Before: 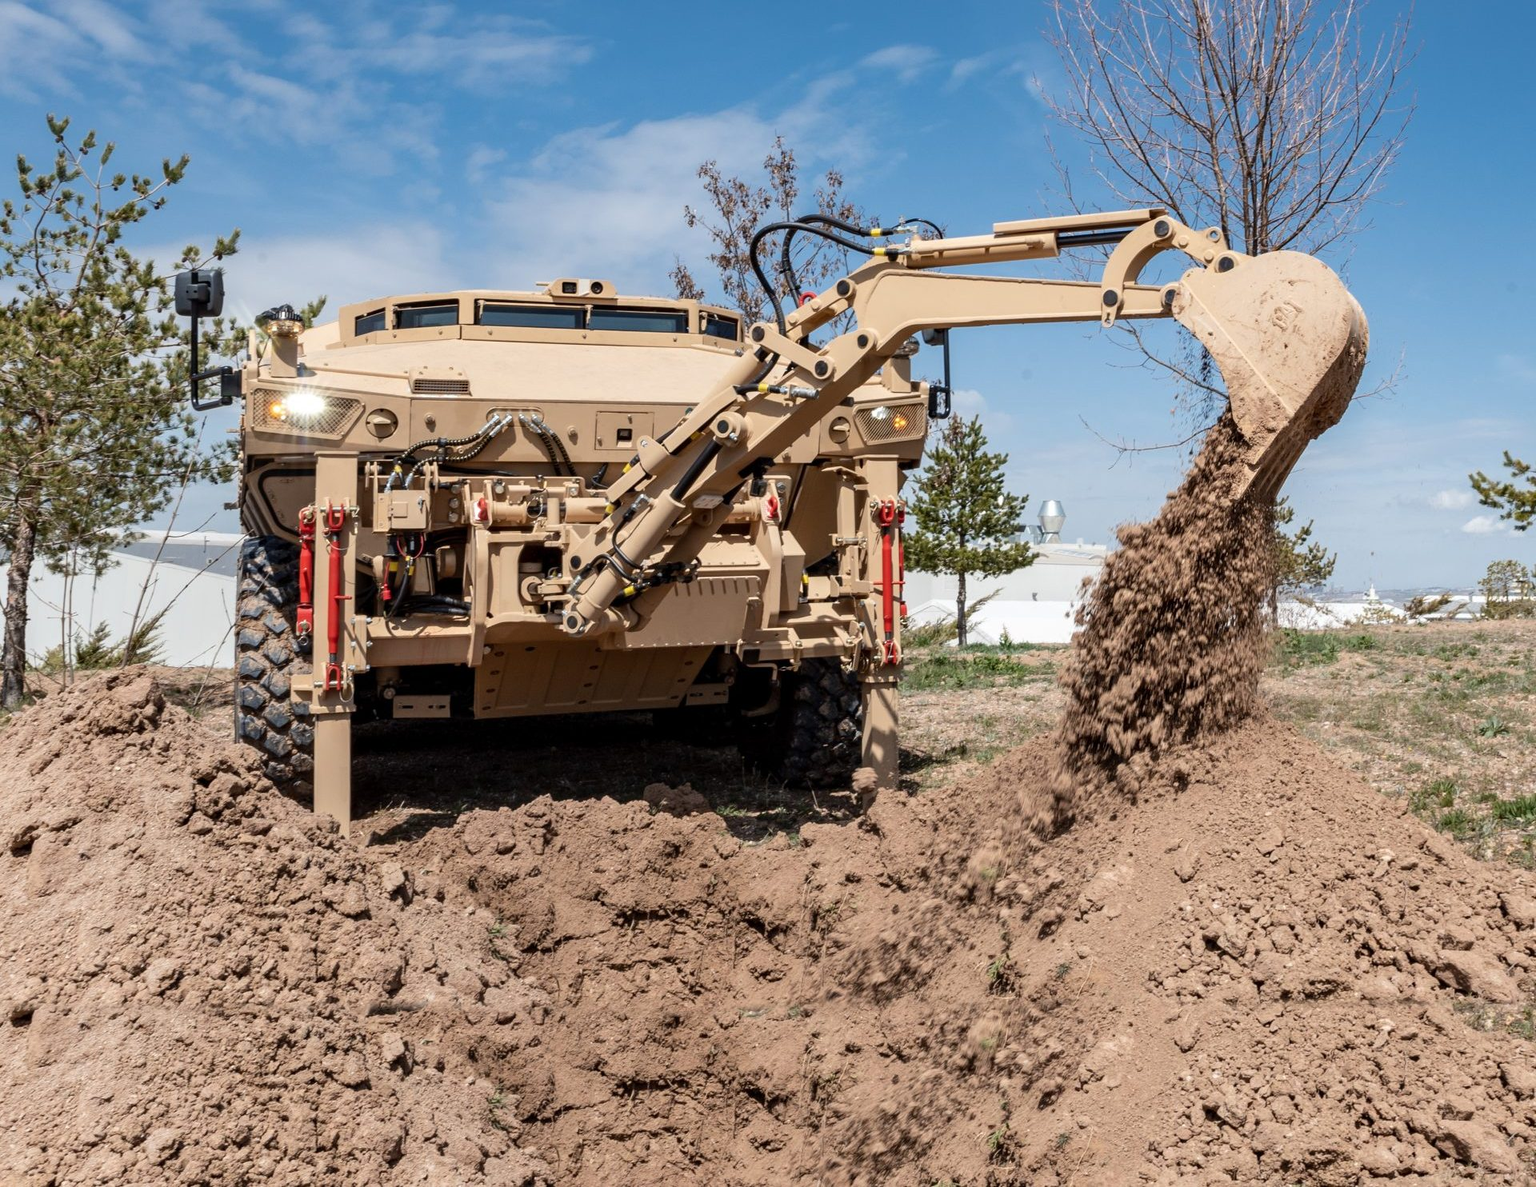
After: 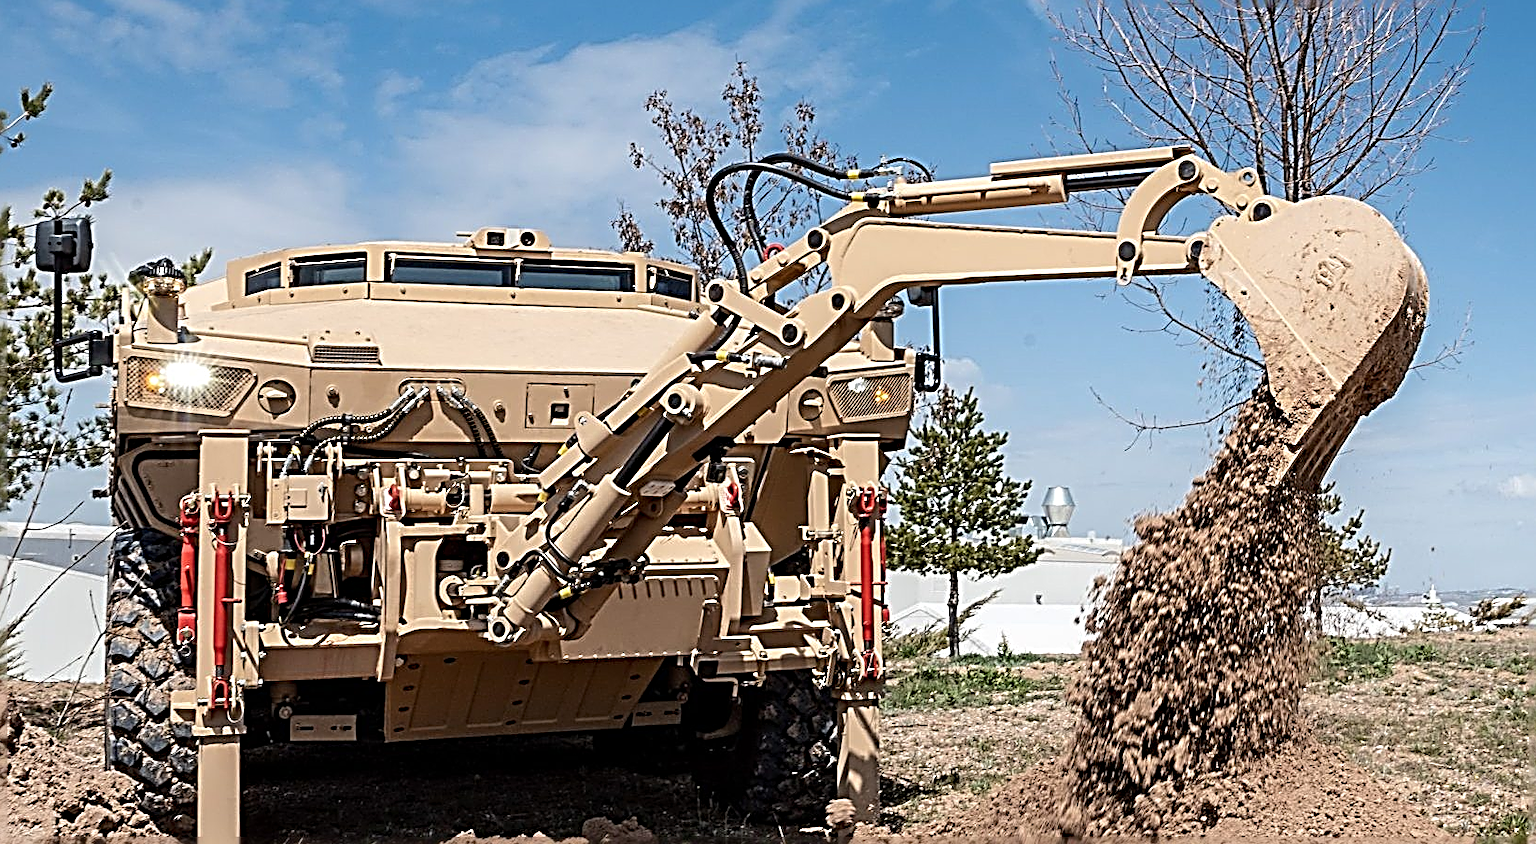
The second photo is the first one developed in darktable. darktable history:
sharpen: radius 3.146, amount 1.721
crop and rotate: left 9.438%, top 7.138%, right 4.871%, bottom 31.942%
shadows and highlights: radius 95.37, shadows -15.02, white point adjustment 0.245, highlights 31.69, compress 48.58%, highlights color adjustment 52.81%, soften with gaussian
